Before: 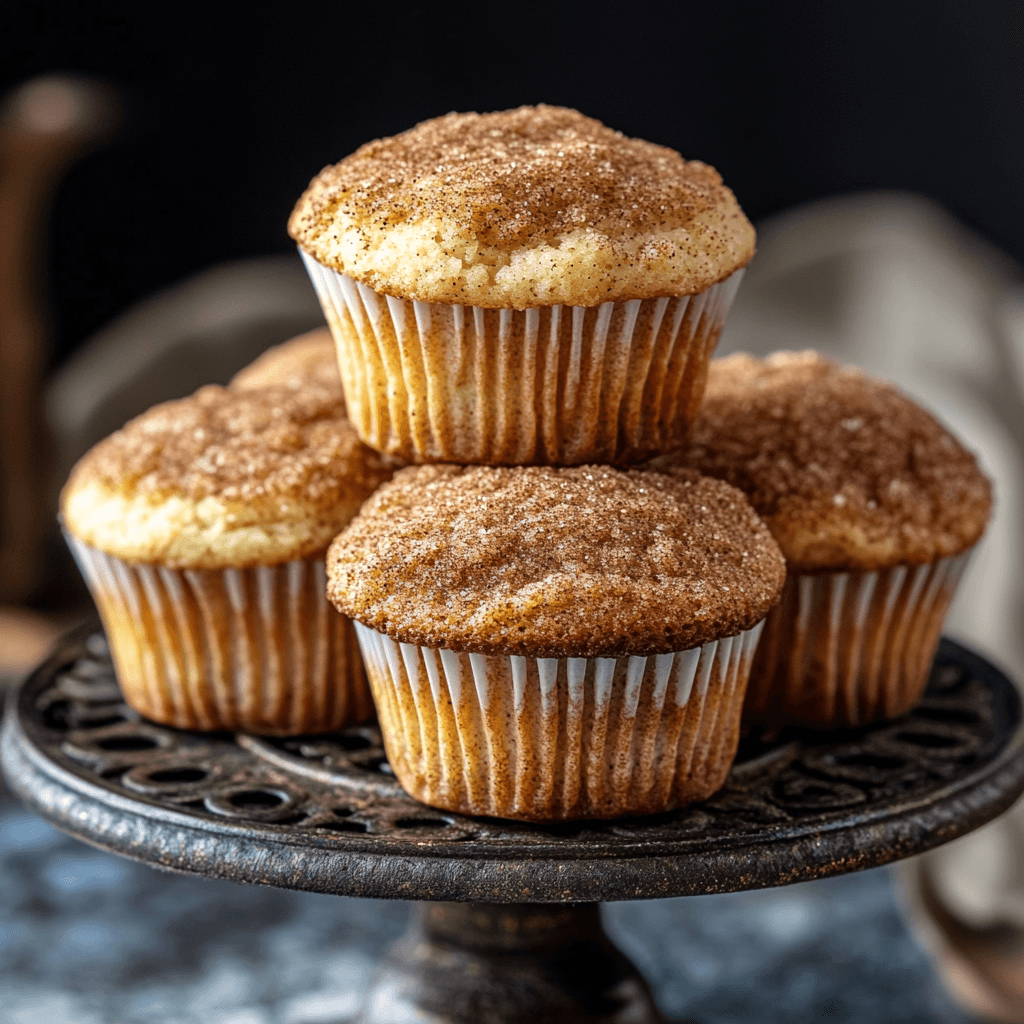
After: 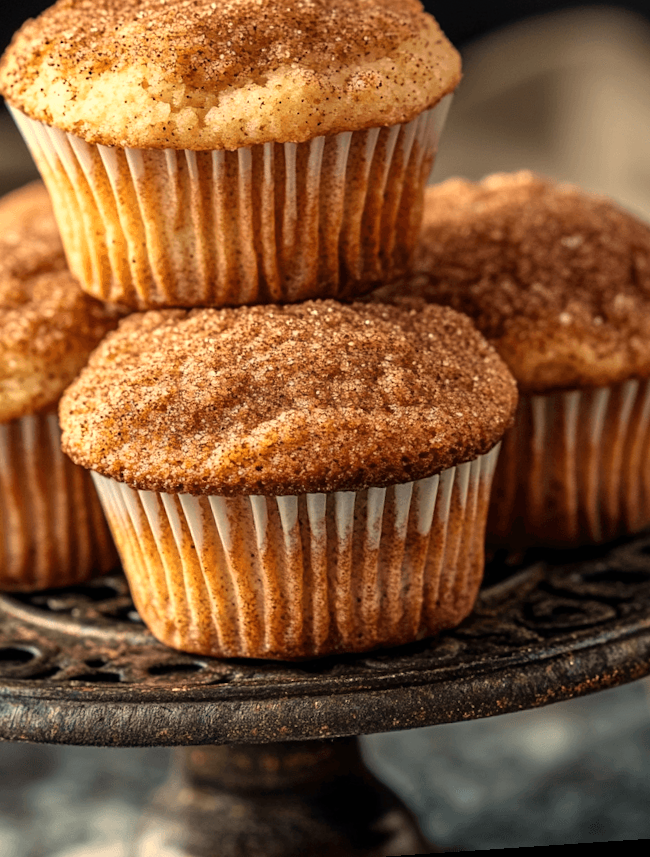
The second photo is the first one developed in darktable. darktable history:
rotate and perspective: rotation -4.2°, shear 0.006, automatic cropping off
crop and rotate: left 28.256%, top 17.734%, right 12.656%, bottom 3.573%
white balance: red 1.138, green 0.996, blue 0.812
